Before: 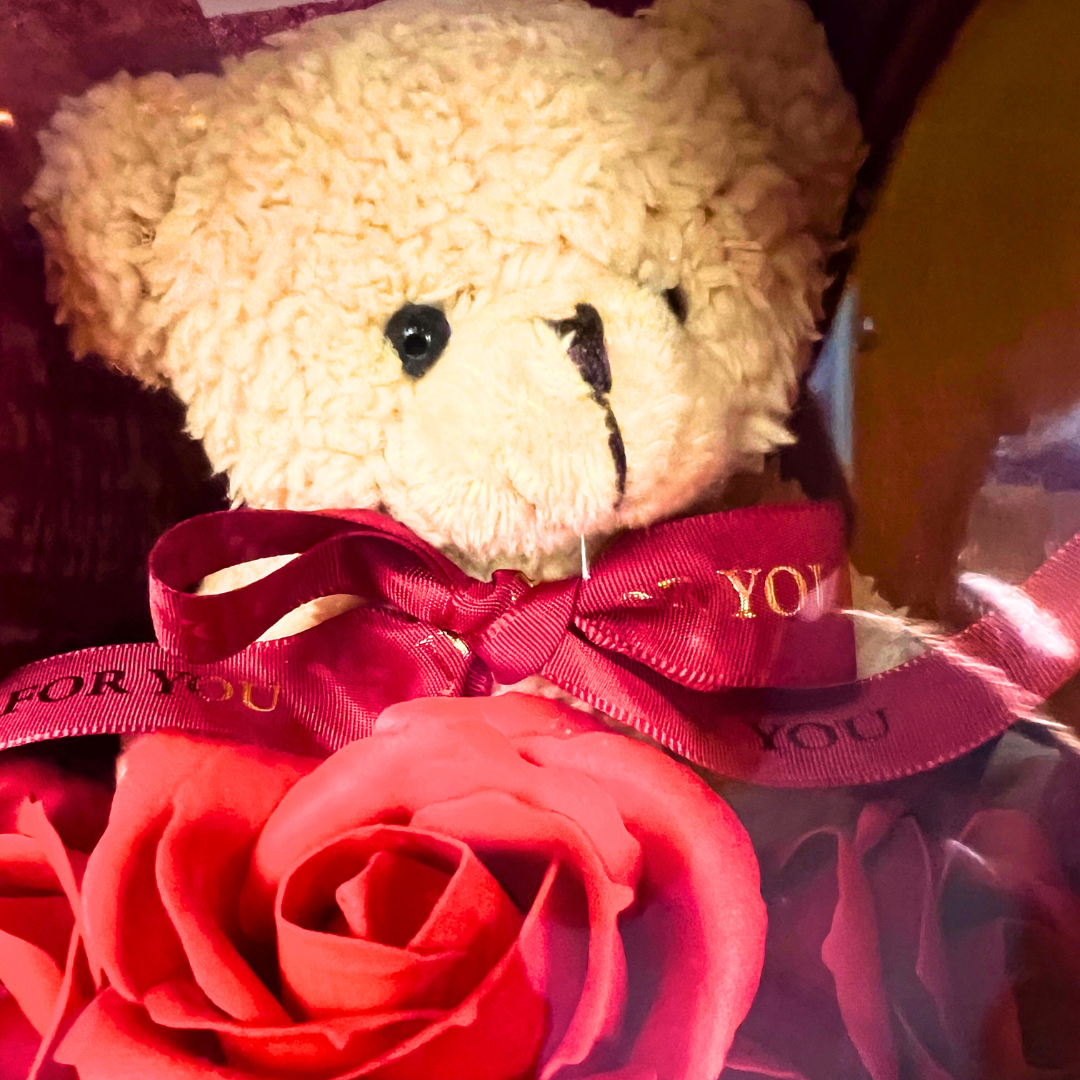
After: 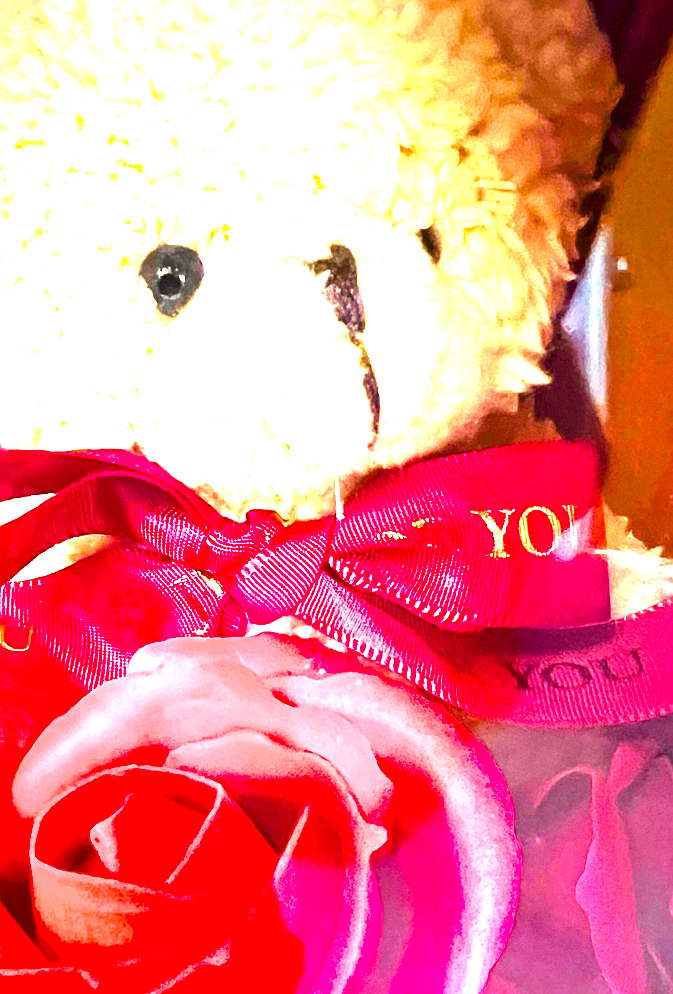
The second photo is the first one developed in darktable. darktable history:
exposure: exposure 2.207 EV, compensate highlight preservation false
crop and rotate: left 22.918%, top 5.629%, right 14.711%, bottom 2.247%
color balance rgb: linear chroma grading › global chroma 10%, perceptual saturation grading › global saturation 5%, perceptual brilliance grading › global brilliance 4%, global vibrance 7%, saturation formula JzAzBz (2021)
sharpen: on, module defaults
